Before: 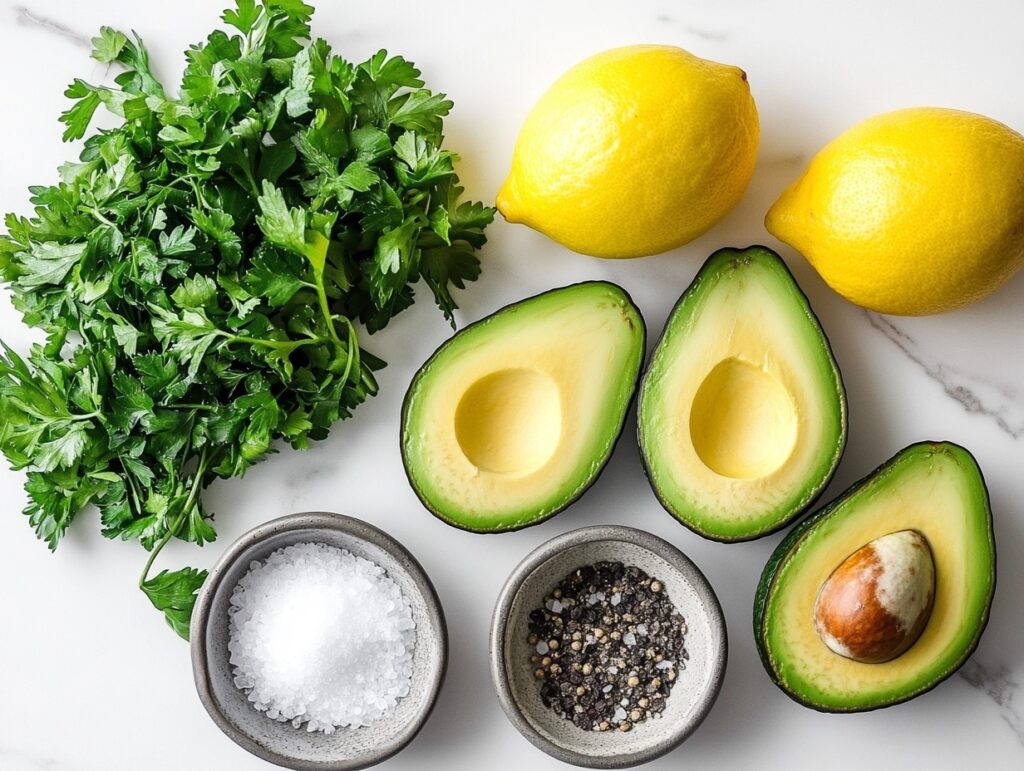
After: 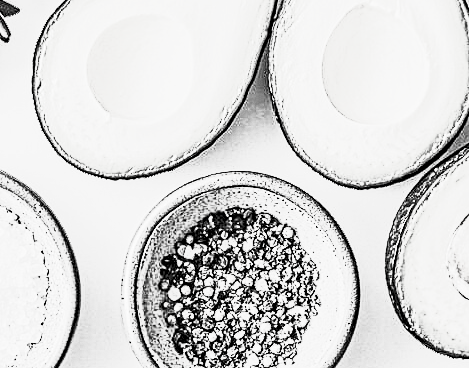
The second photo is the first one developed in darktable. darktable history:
base curve: curves: ch0 [(0, 0) (0.579, 0.807) (1, 1)], preserve colors none
shadows and highlights: shadows 25.38, white point adjustment -3.08, highlights -30.15
crop: left 35.969%, top 46.036%, right 18.184%, bottom 6.195%
contrast brightness saturation: contrast 0.549, brightness 0.467, saturation -0.993
contrast equalizer: y [[0.406, 0.494, 0.589, 0.753, 0.877, 0.999], [0.5 ×6], [0.5 ×6], [0 ×6], [0 ×6]]
exposure: black level correction 0, exposure 1.103 EV, compensate highlight preservation false
